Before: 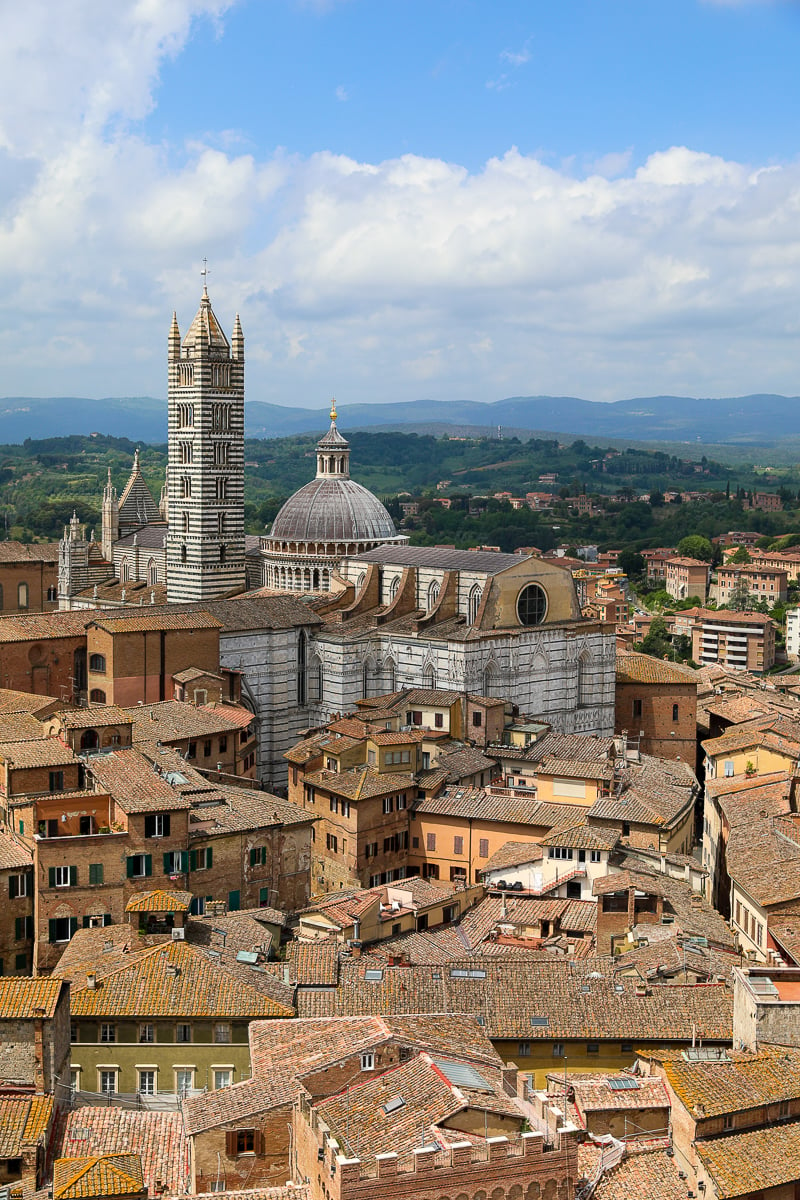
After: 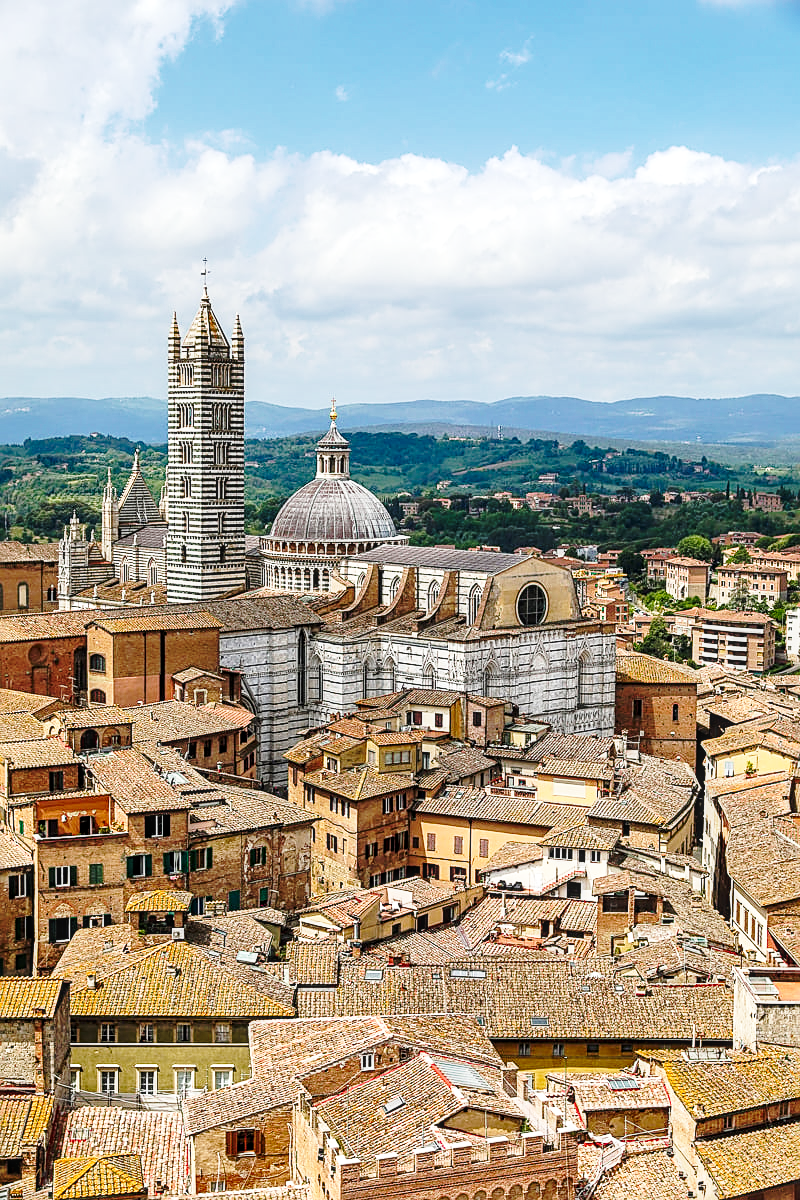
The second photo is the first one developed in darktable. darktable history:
base curve: curves: ch0 [(0, 0) (0.032, 0.037) (0.105, 0.228) (0.435, 0.76) (0.856, 0.983) (1, 1)], preserve colors none
exposure: black level correction 0.001, compensate highlight preservation false
shadows and highlights: low approximation 0.01, soften with gaussian
local contrast: on, module defaults
sharpen: on, module defaults
